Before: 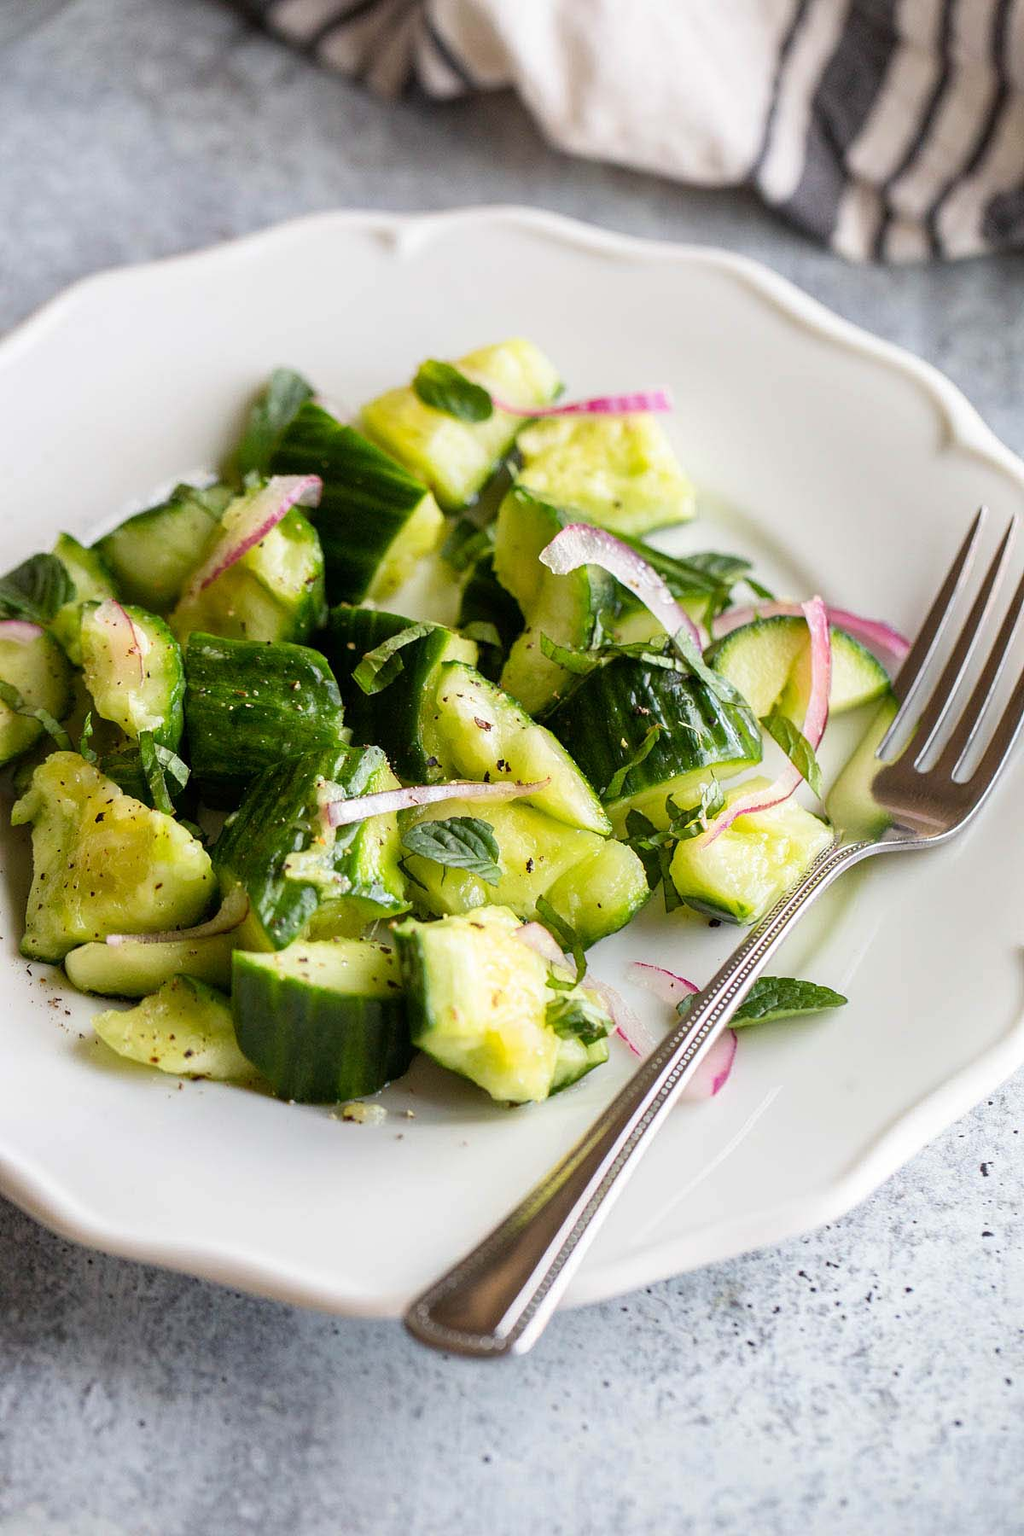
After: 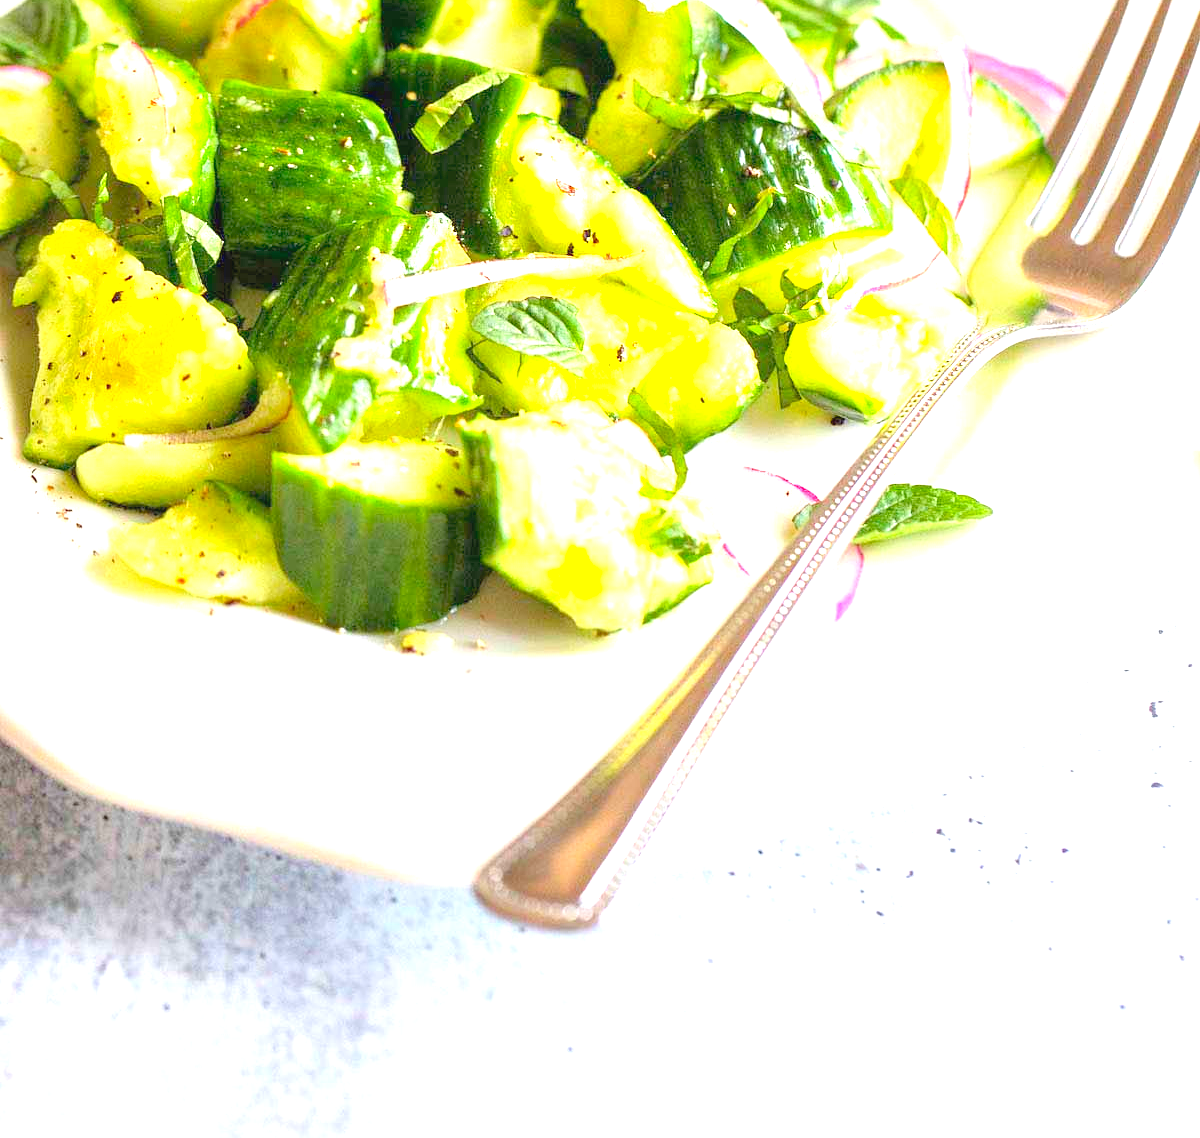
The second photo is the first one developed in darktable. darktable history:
contrast brightness saturation: brightness 0.089, saturation 0.194
levels: levels [0, 0.445, 1]
exposure: black level correction 0, exposure 1.673 EV, compensate exposure bias true, compensate highlight preservation false
crop and rotate: top 36.748%
